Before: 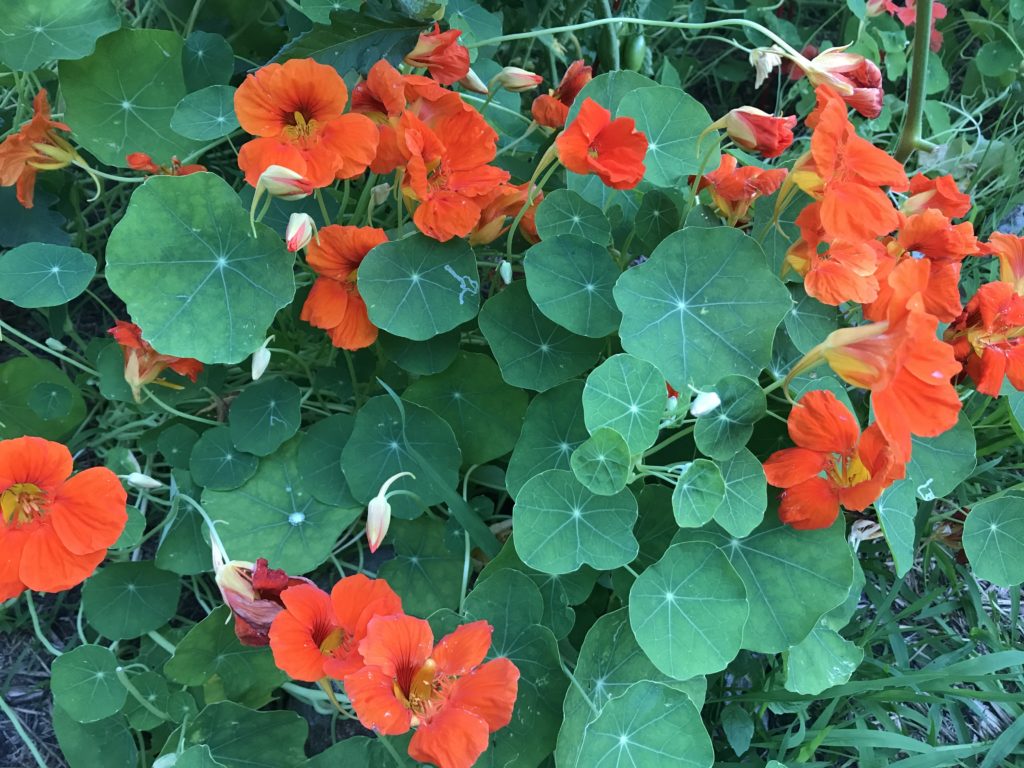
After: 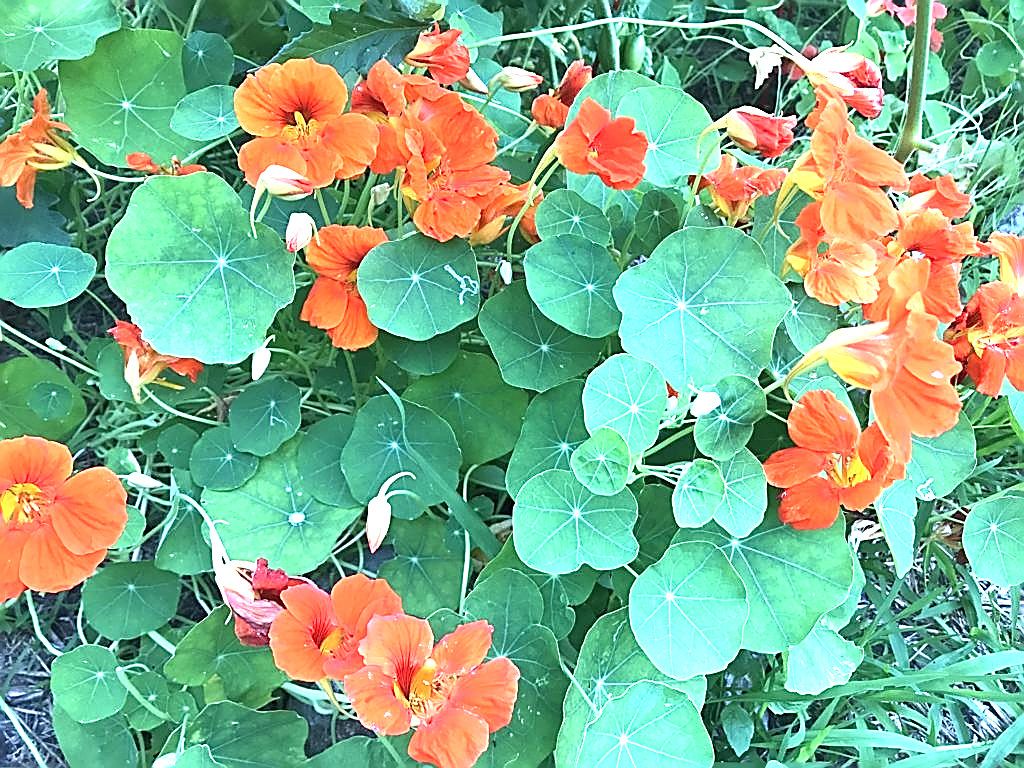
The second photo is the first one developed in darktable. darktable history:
exposure: black level correction 0, exposure 1.6 EV, compensate exposure bias true, compensate highlight preservation false
sharpen: radius 1.685, amount 1.294
